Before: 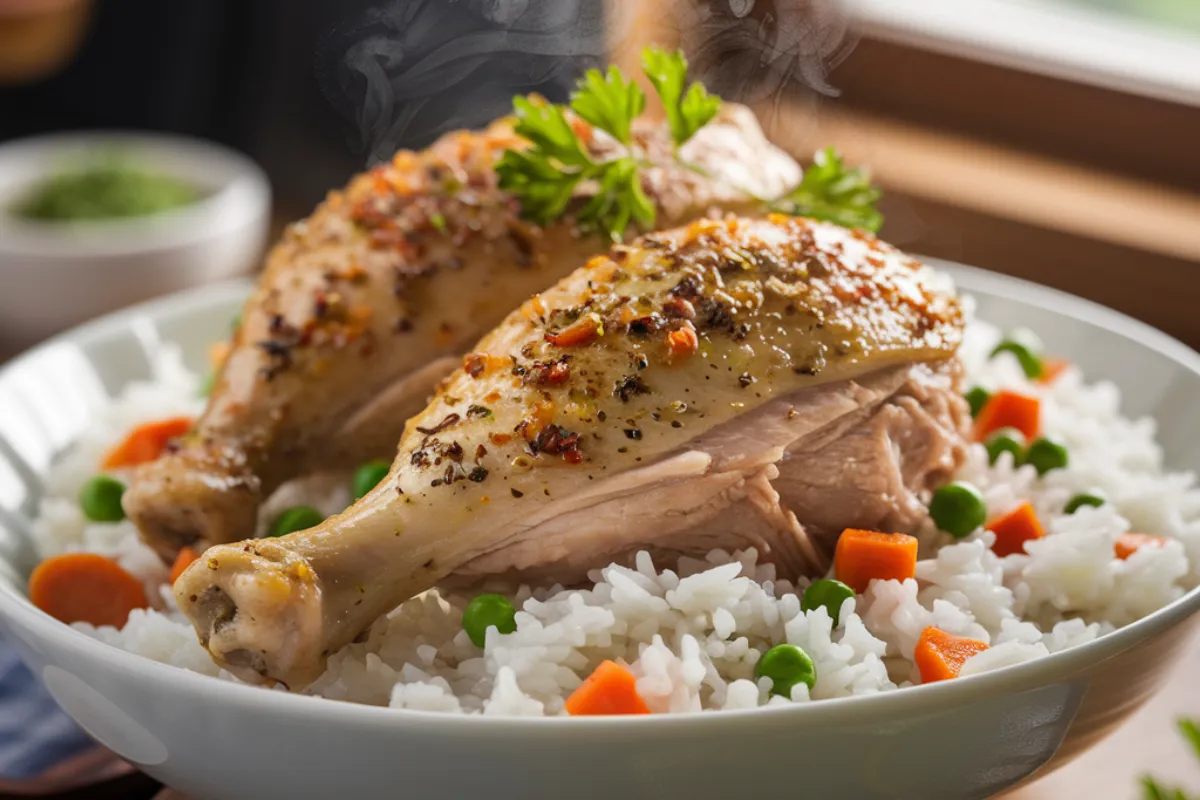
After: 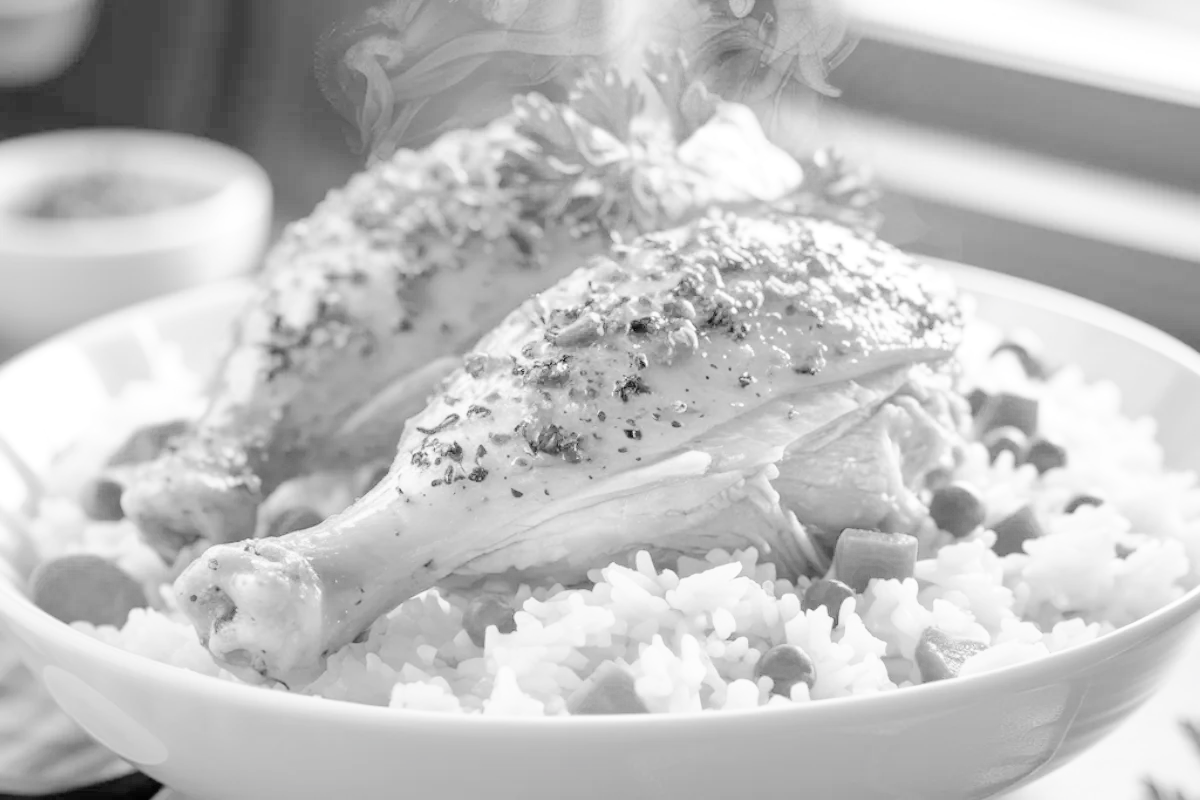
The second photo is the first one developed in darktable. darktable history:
tone curve: curves: ch0 [(0, 0) (0.003, 0) (0.011, 0.002) (0.025, 0.004) (0.044, 0.007) (0.069, 0.015) (0.1, 0.025) (0.136, 0.04) (0.177, 0.09) (0.224, 0.152) (0.277, 0.239) (0.335, 0.335) (0.399, 0.43) (0.468, 0.524) (0.543, 0.621) (0.623, 0.712) (0.709, 0.789) (0.801, 0.871) (0.898, 0.951) (1, 1)], preserve colors none
color look up table: target L [92.43, 75.5, 58.78, 63.66, 80.43, 77.55, 61.18, 53.67, 62.88, 54.28, 31.34, 17.13, 200.64, 100.33, 80.83, 77.55, 57.05, 59.81, 57.05, 49.44, 52.16, 56.4, 53.98, 51.85, 42, 37.3, 34.5, 27.02, 23.57, 89.87, 77.14, 73.56, 68.78, 59.13, 58.09, 66.24, 53.67, 56.1, 49.44, 44.67, 18.73, 25.83, 81.64, 87.74, 78.38, 69.19, 54.89, 47.05, 11.06], target a [-0.004, 0 ×6, 0.003, 0, 0, 0.004, 0.001, 0, 0.001, 0 ×5, 0.001, 0, 0.001, 0, 0, 0.001 ×5, -0.004, 0 ×6, 0.001 ×6, 0 ×4, 0.001, 0.001, 0.001], target b [0.034, 0.003, 0, 0.005, 0.004, 0.005, 0, -0.009, 0, -0.002, -0.01, -0.003, 0, -0.002, 0.004, 0.005, 0, 0, 0, -0.002 ×5, -0.003, -0.003, -0.004, -0.004, -0.004, 0.036, 0.005, 0.003, 0.004, 0, 0, 0.005, -0.002, -0.002, -0.002, -0.003, -0.003, -0.004, 0.004, 0.003, 0.005, 0.004, -0.002, -0.003, -0.002], num patches 49
